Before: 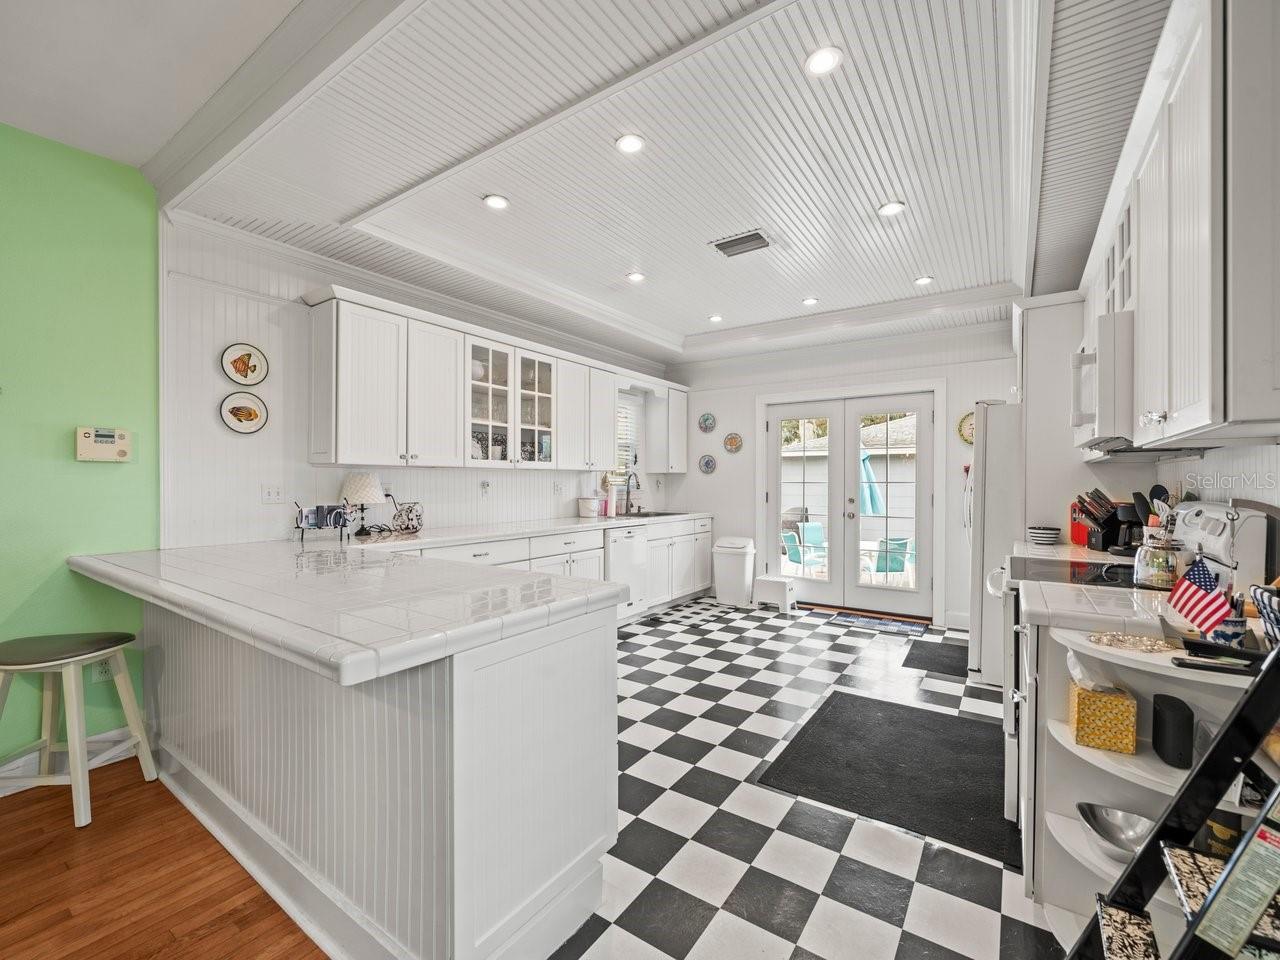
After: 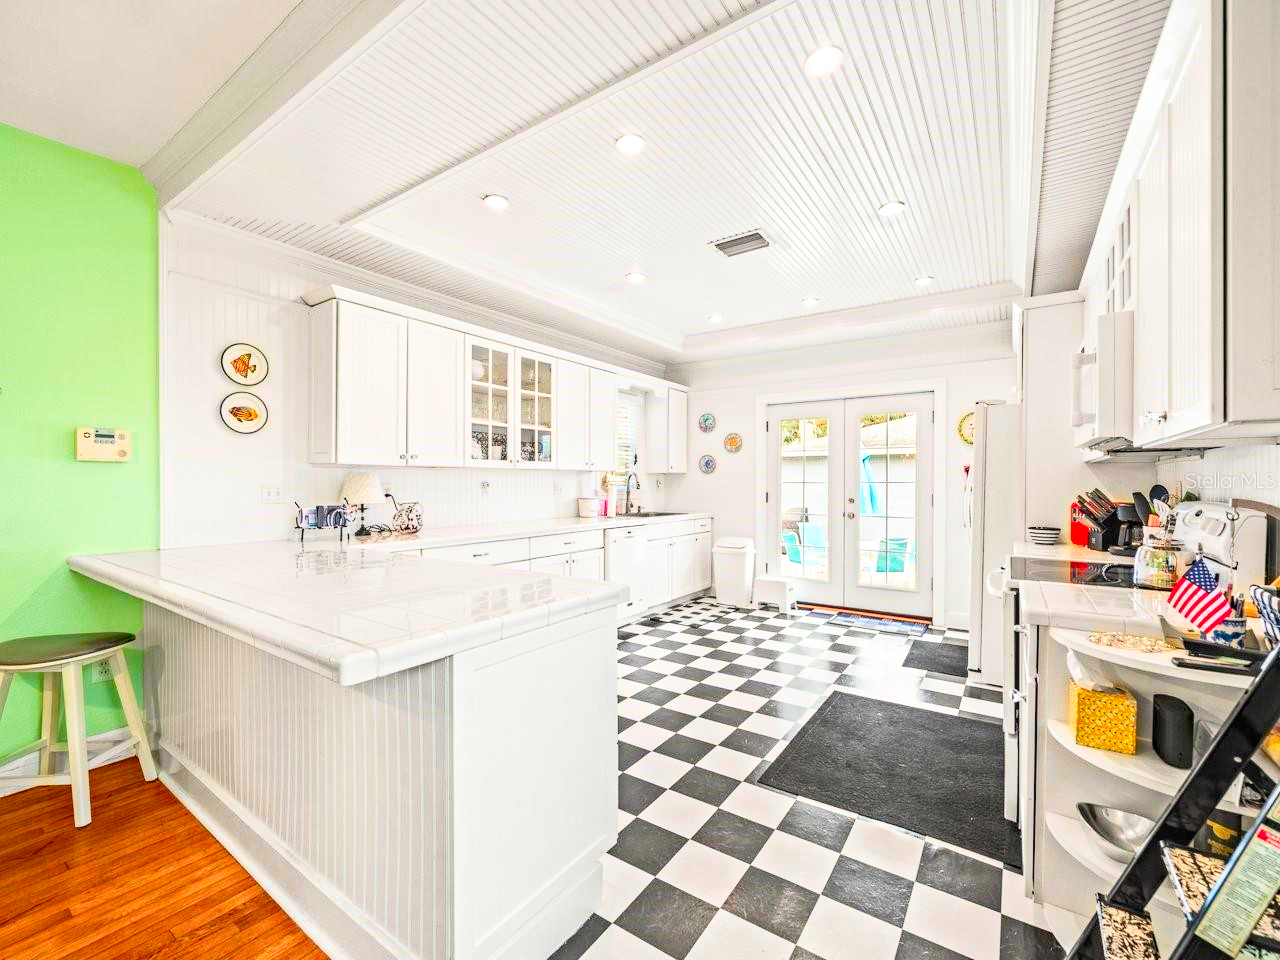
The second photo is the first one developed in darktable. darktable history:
haze removal: compatibility mode true, adaptive false
contrast brightness saturation: contrast 0.2, brightness 0.2, saturation 0.8
base curve: curves: ch0 [(0, 0) (0.204, 0.334) (0.55, 0.733) (1, 1)], preserve colors none
local contrast: on, module defaults
